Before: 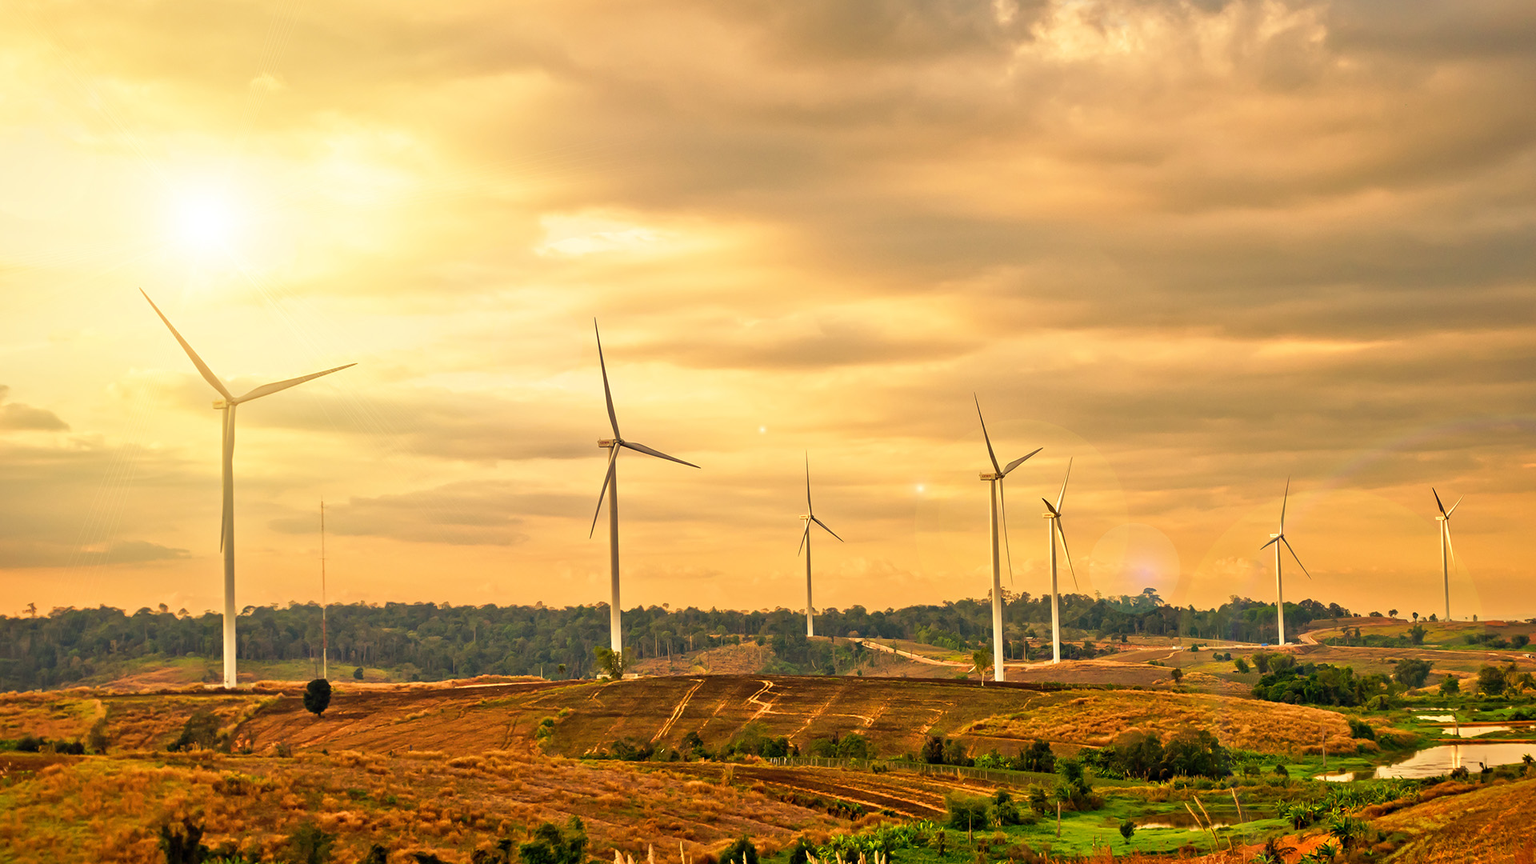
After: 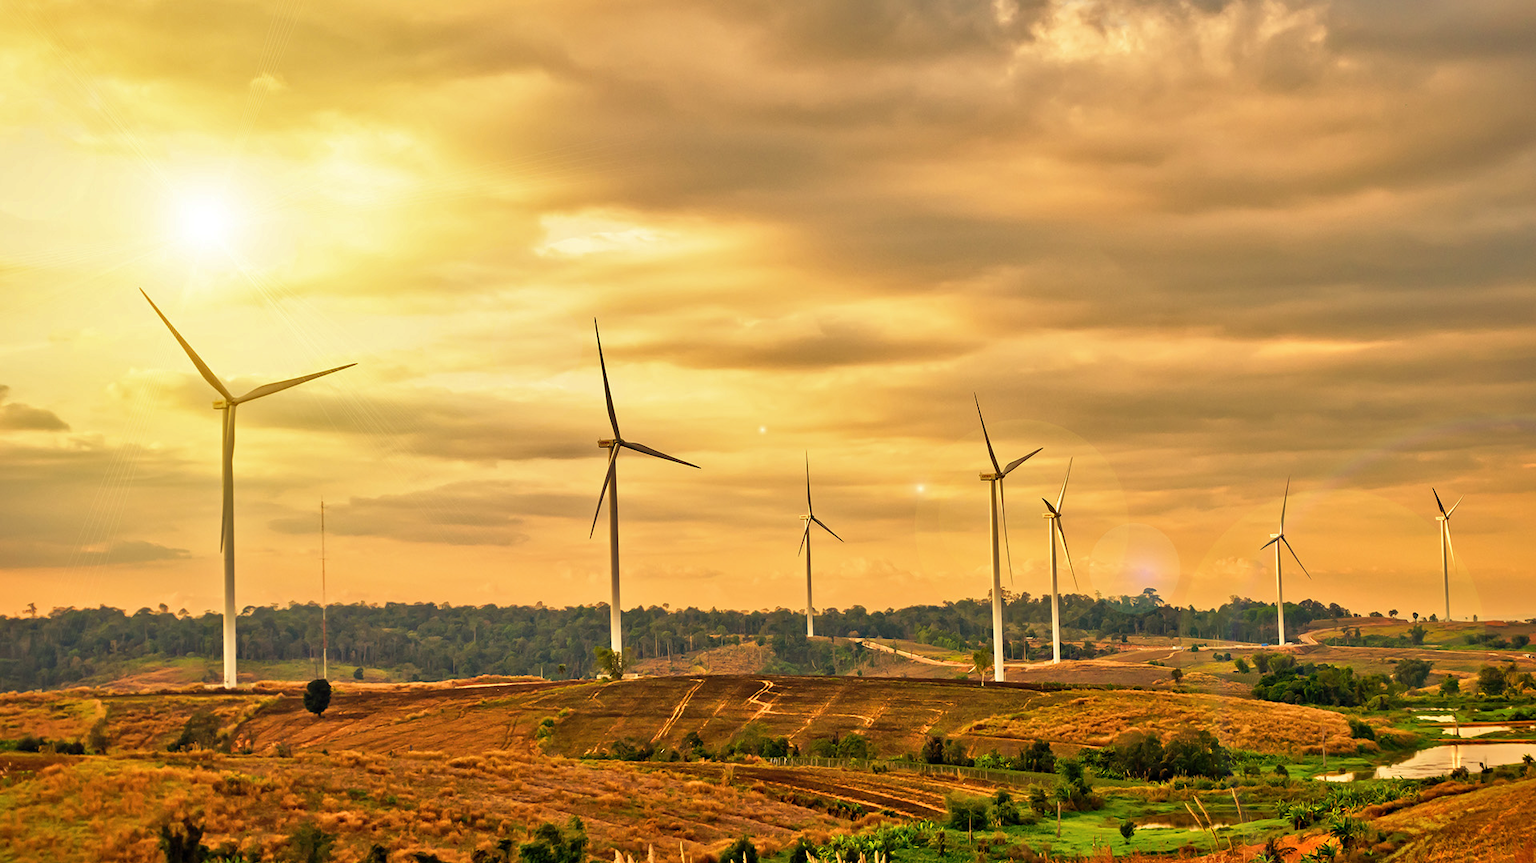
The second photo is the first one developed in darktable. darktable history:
contrast brightness saturation: contrast 0.049
crop: bottom 0.071%
shadows and highlights: soften with gaussian
